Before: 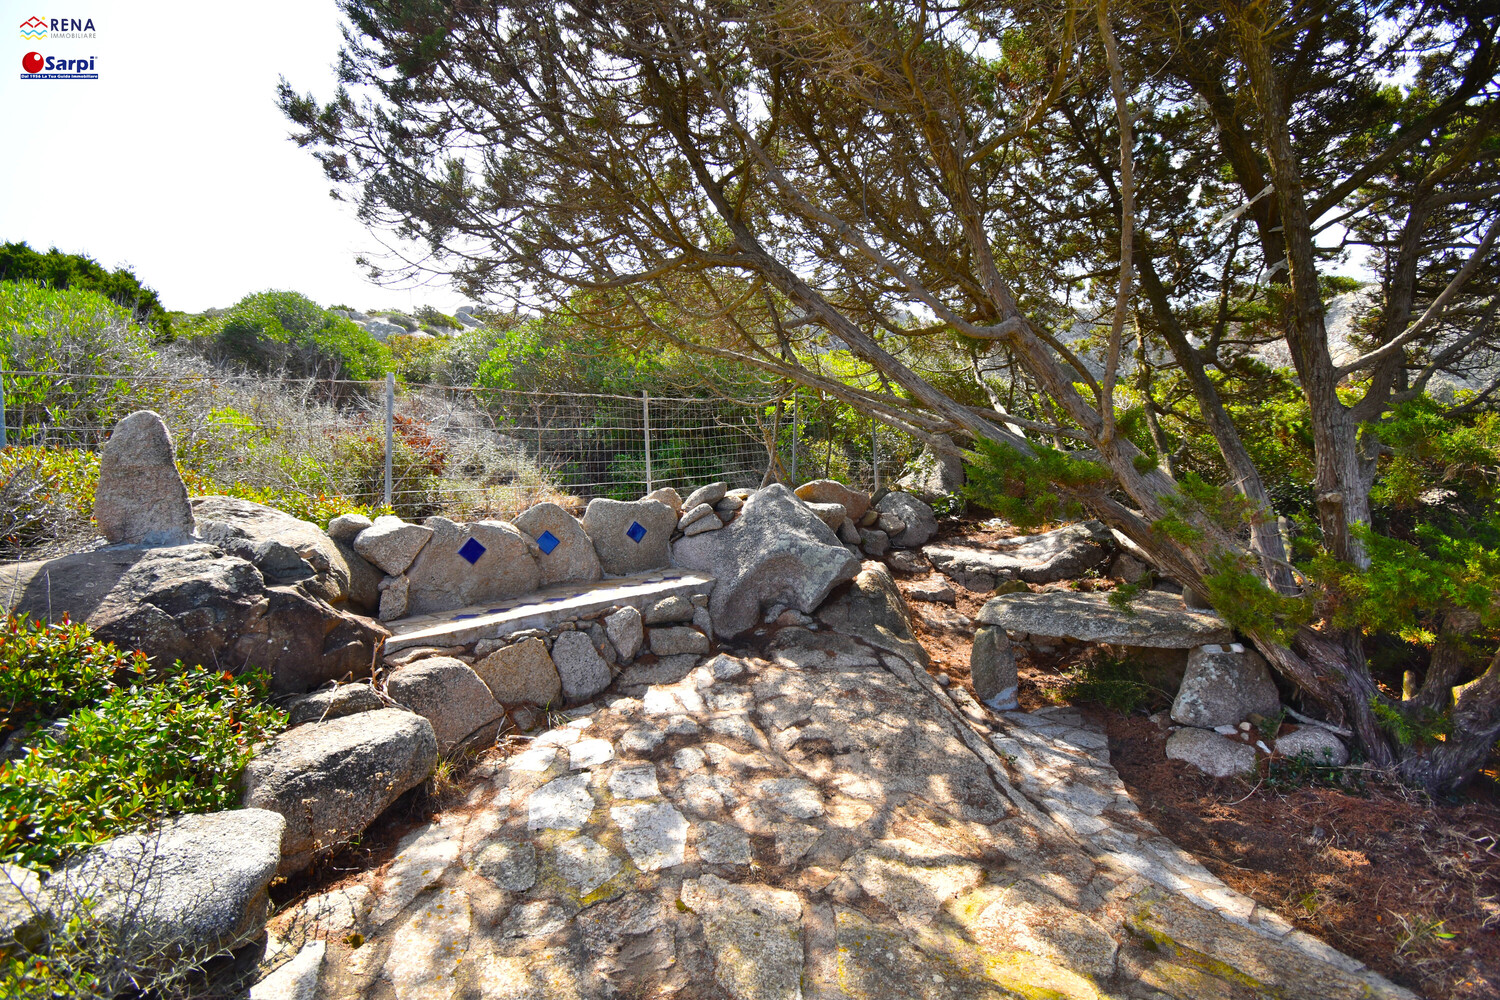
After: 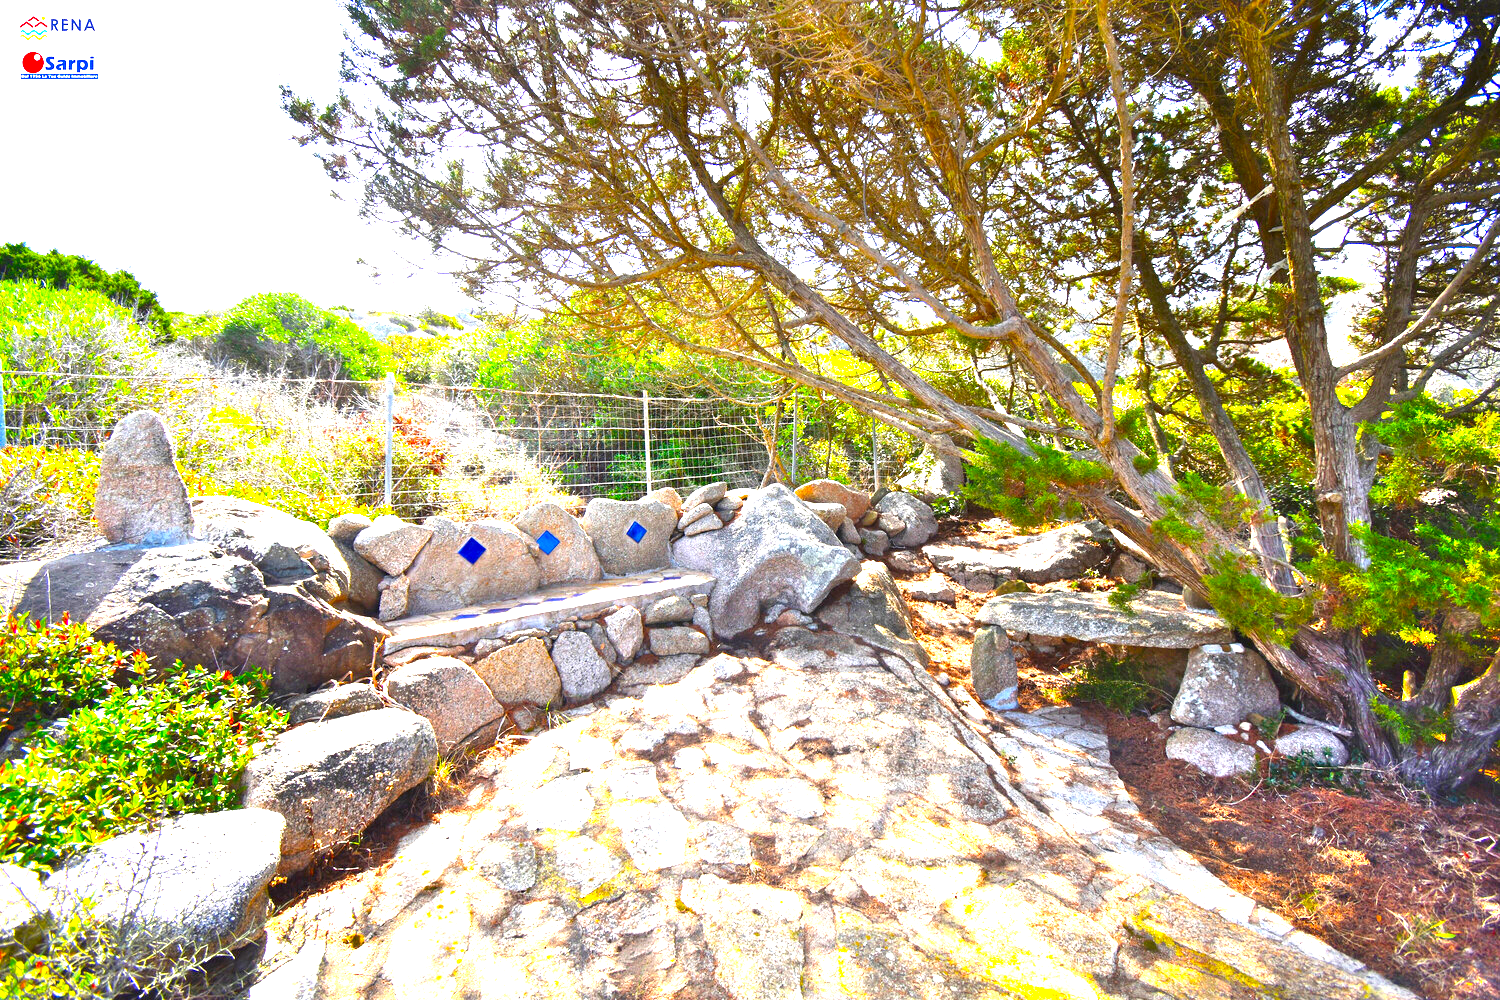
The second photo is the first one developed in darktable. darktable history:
contrast brightness saturation: brightness -0.02, saturation 0.35
exposure: black level correction 0, exposure 1.9 EV, compensate highlight preservation false
